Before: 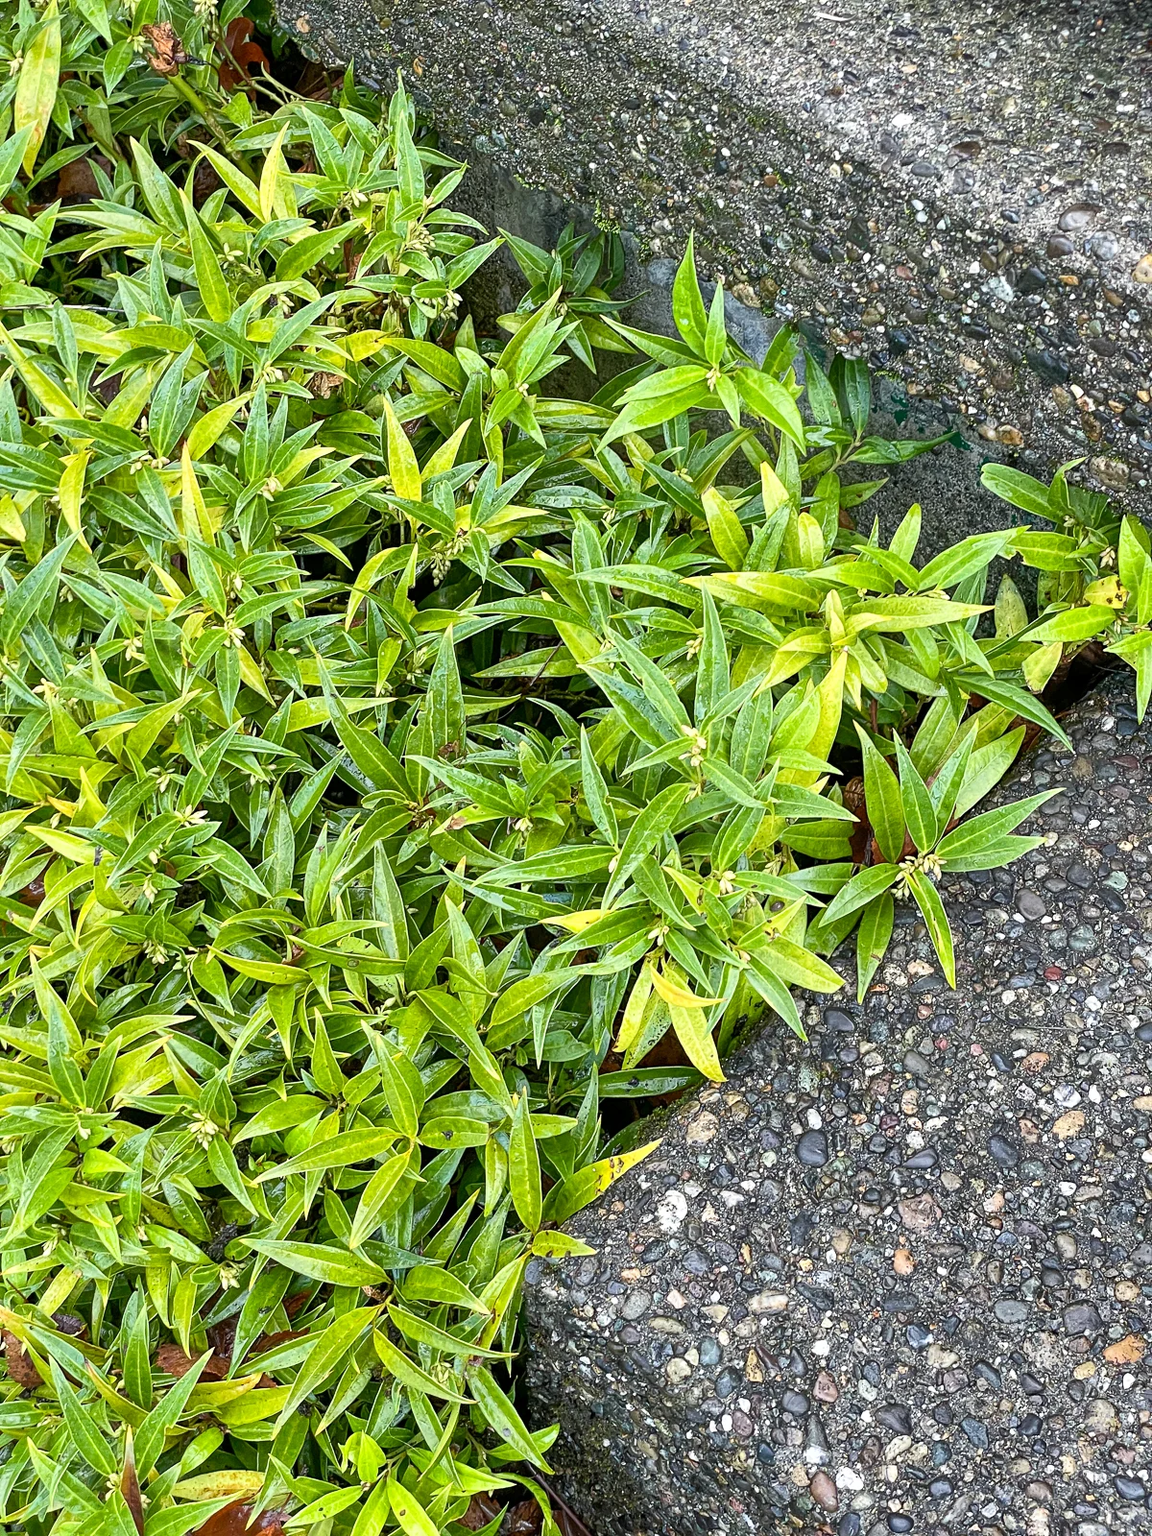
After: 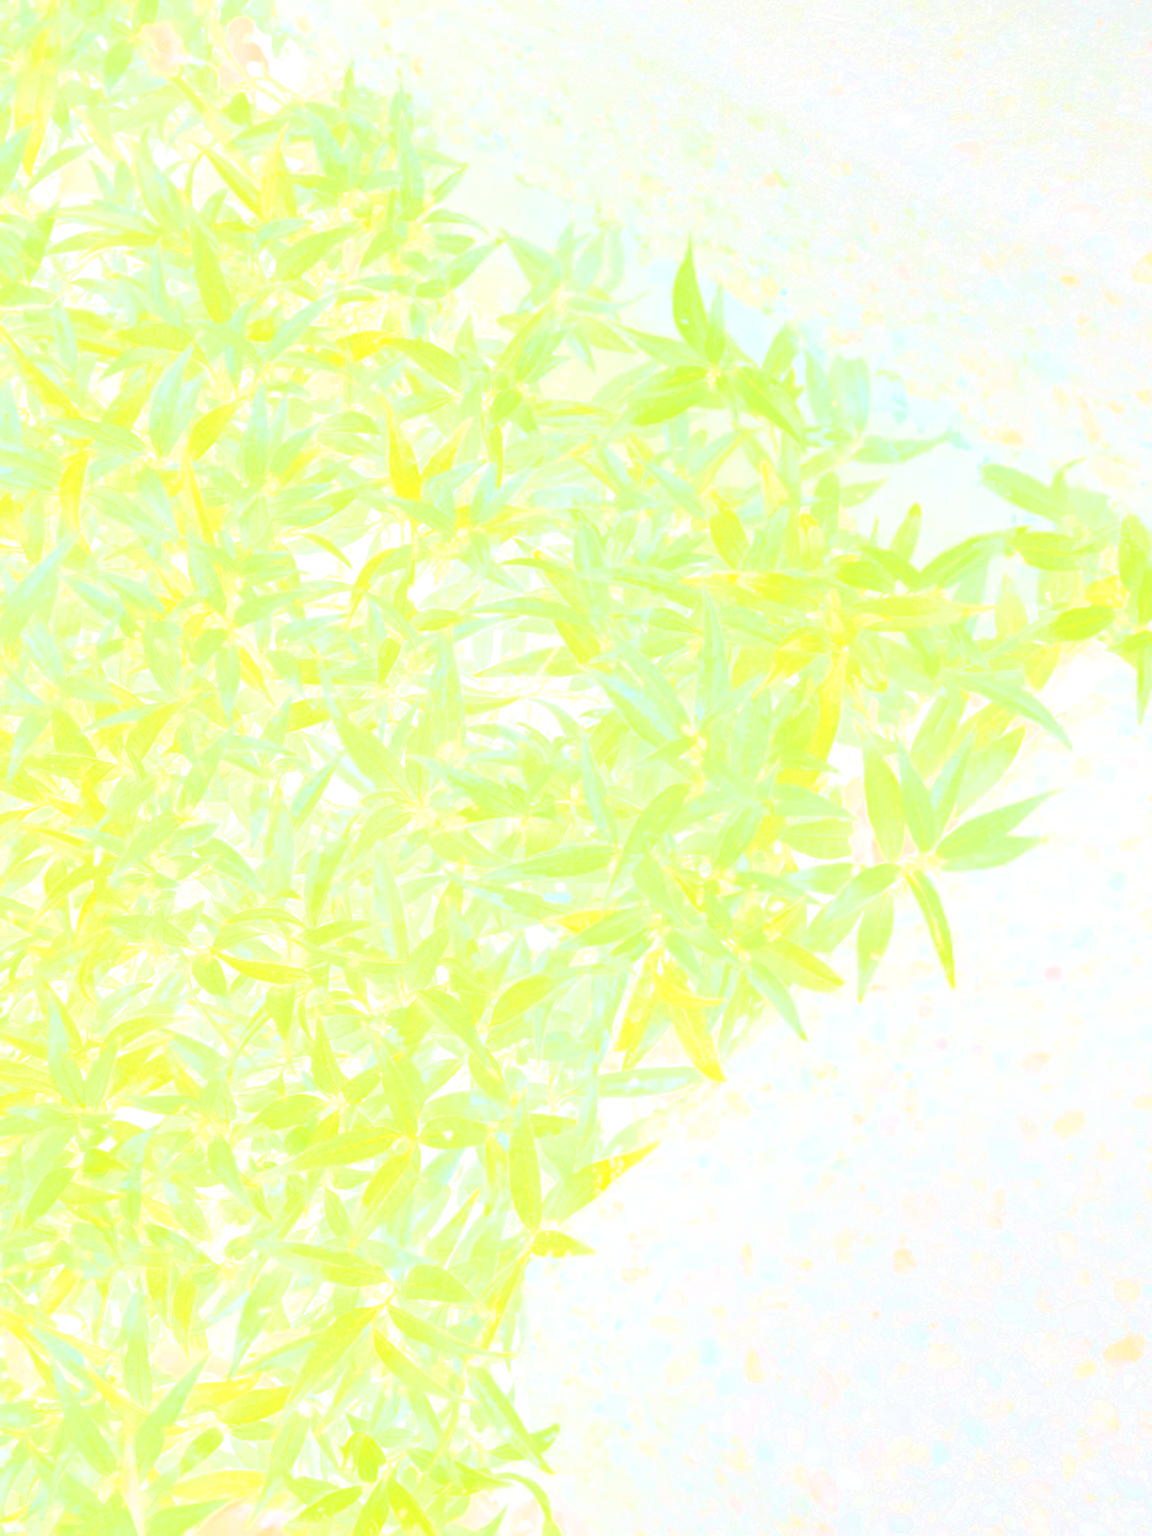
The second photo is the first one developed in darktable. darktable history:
local contrast: on, module defaults
bloom: size 85%, threshold 5%, strength 85%
